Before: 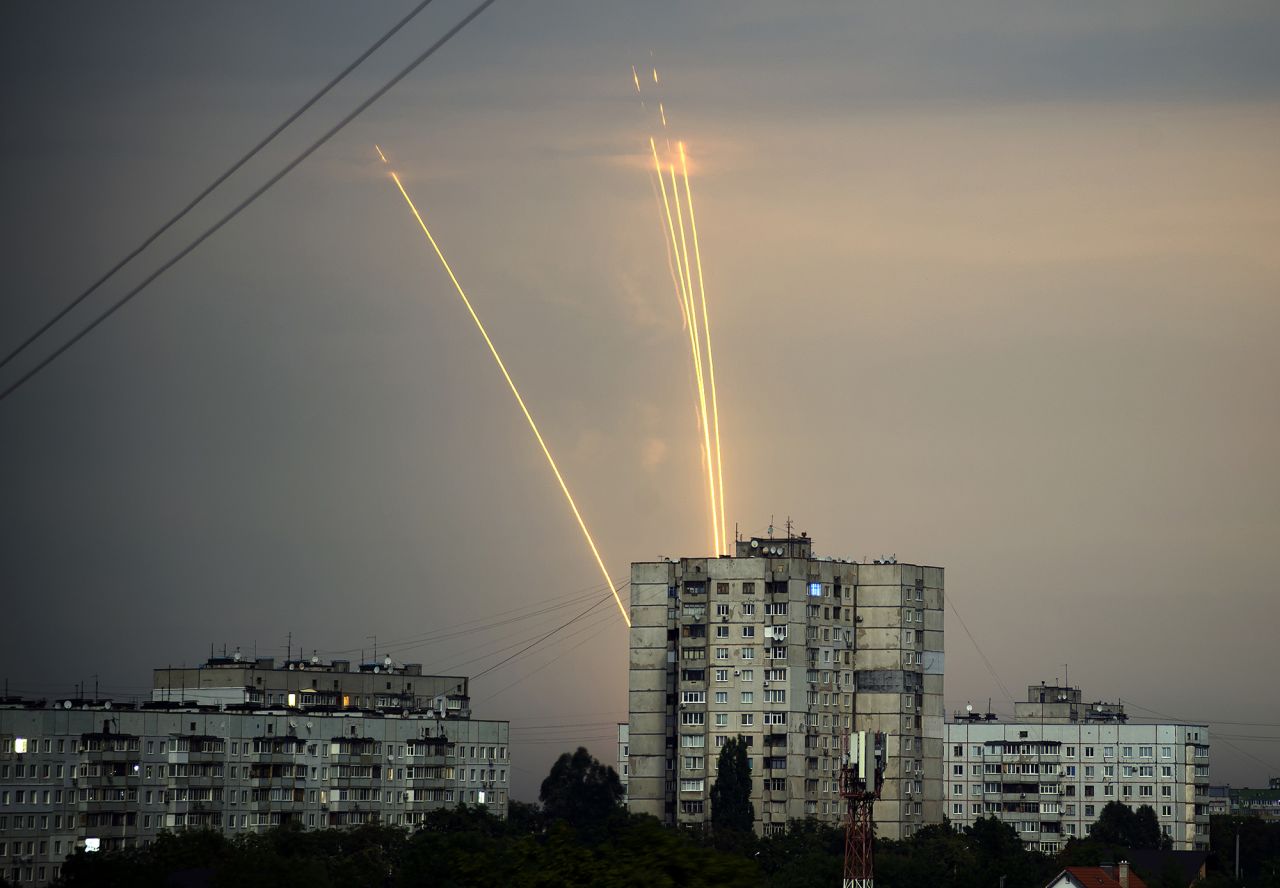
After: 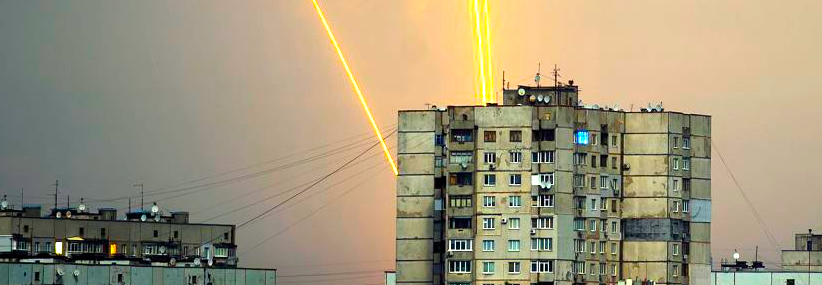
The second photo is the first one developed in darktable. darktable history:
color balance rgb: linear chroma grading › global chroma 8.935%, perceptual saturation grading › global saturation 30.608%, global vibrance 30.204%, contrast 10.35%
exposure: black level correction 0, exposure 0.694 EV, compensate highlight preservation false
crop: left 18.215%, top 50.968%, right 17.491%, bottom 16.898%
